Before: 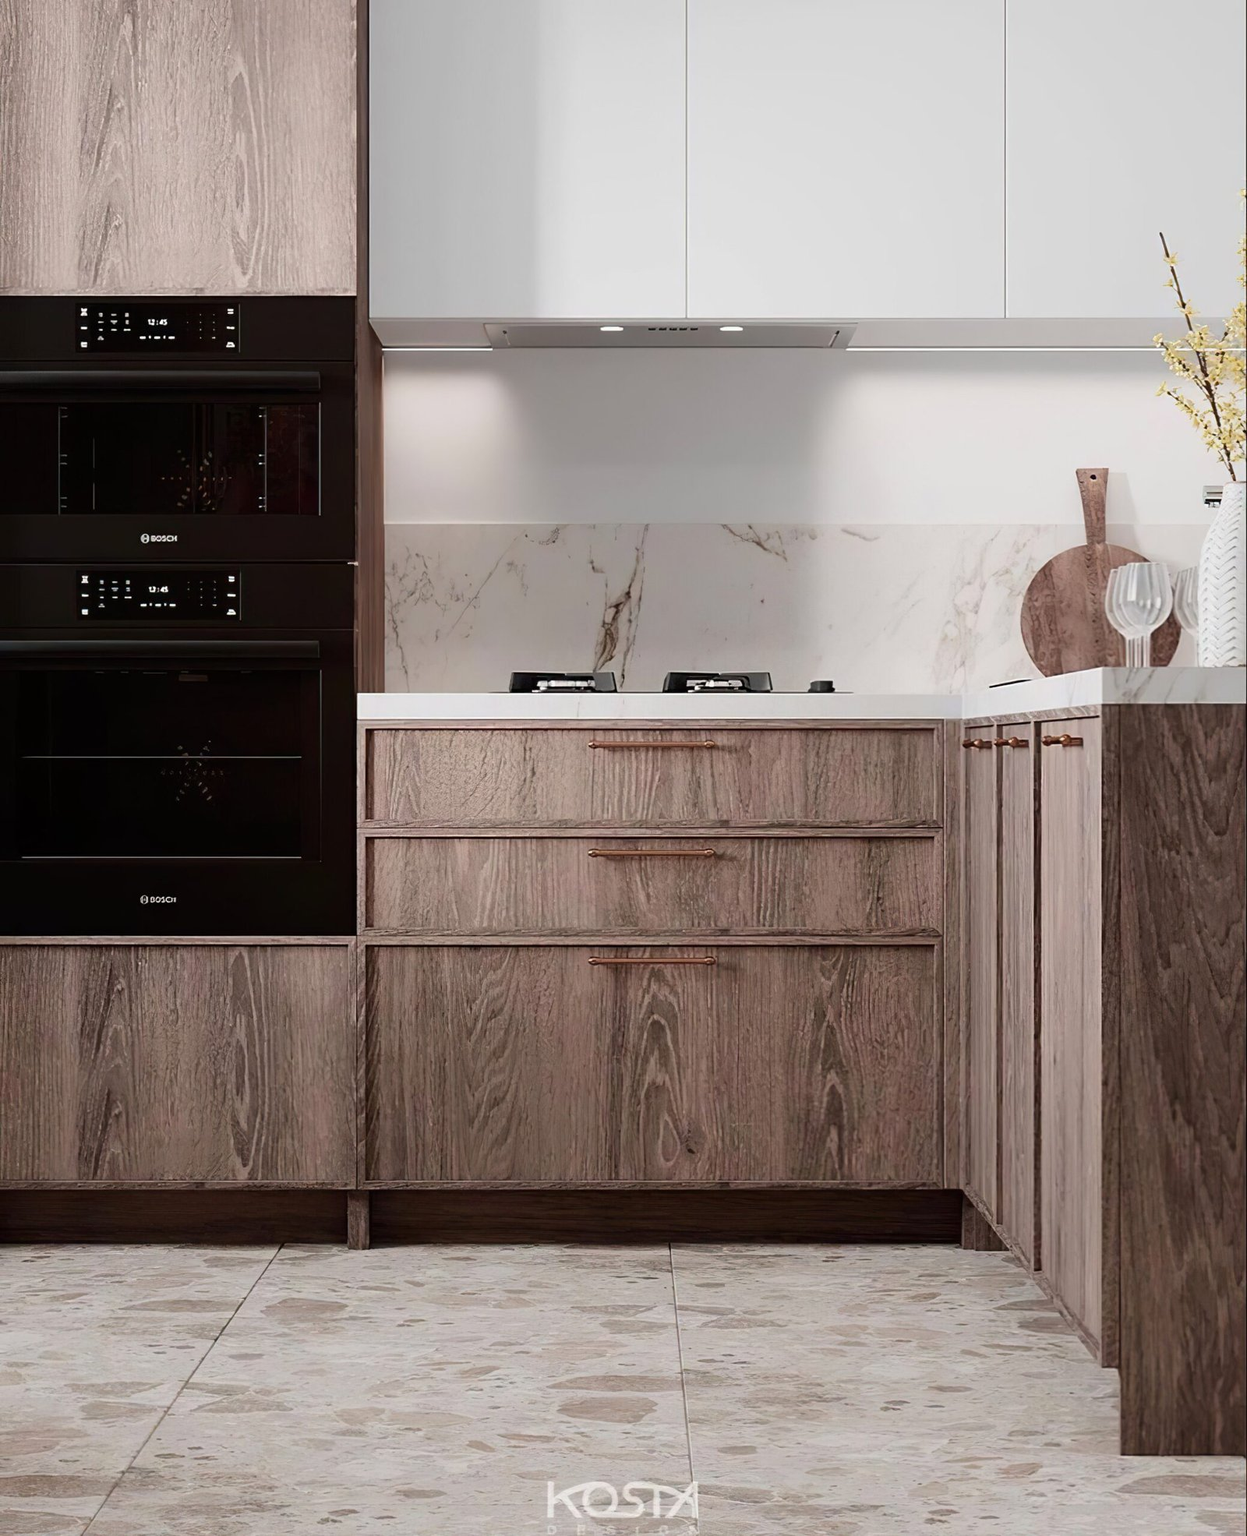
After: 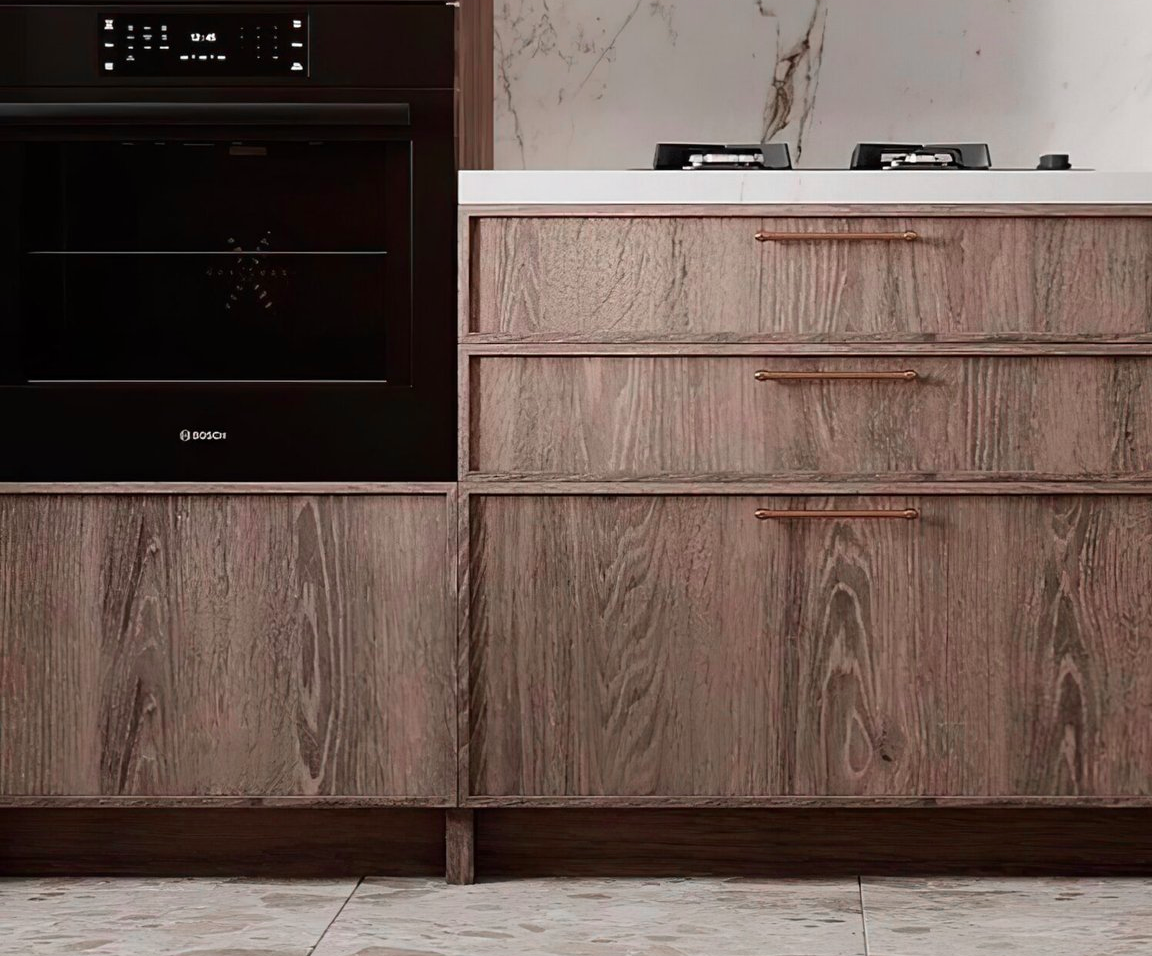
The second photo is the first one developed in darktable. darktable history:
color zones: curves: ch1 [(0, 0.638) (0.193, 0.442) (0.286, 0.15) (0.429, 0.14) (0.571, 0.142) (0.714, 0.154) (0.857, 0.175) (1, 0.638)]
crop: top 36.498%, right 27.964%, bottom 14.995%
